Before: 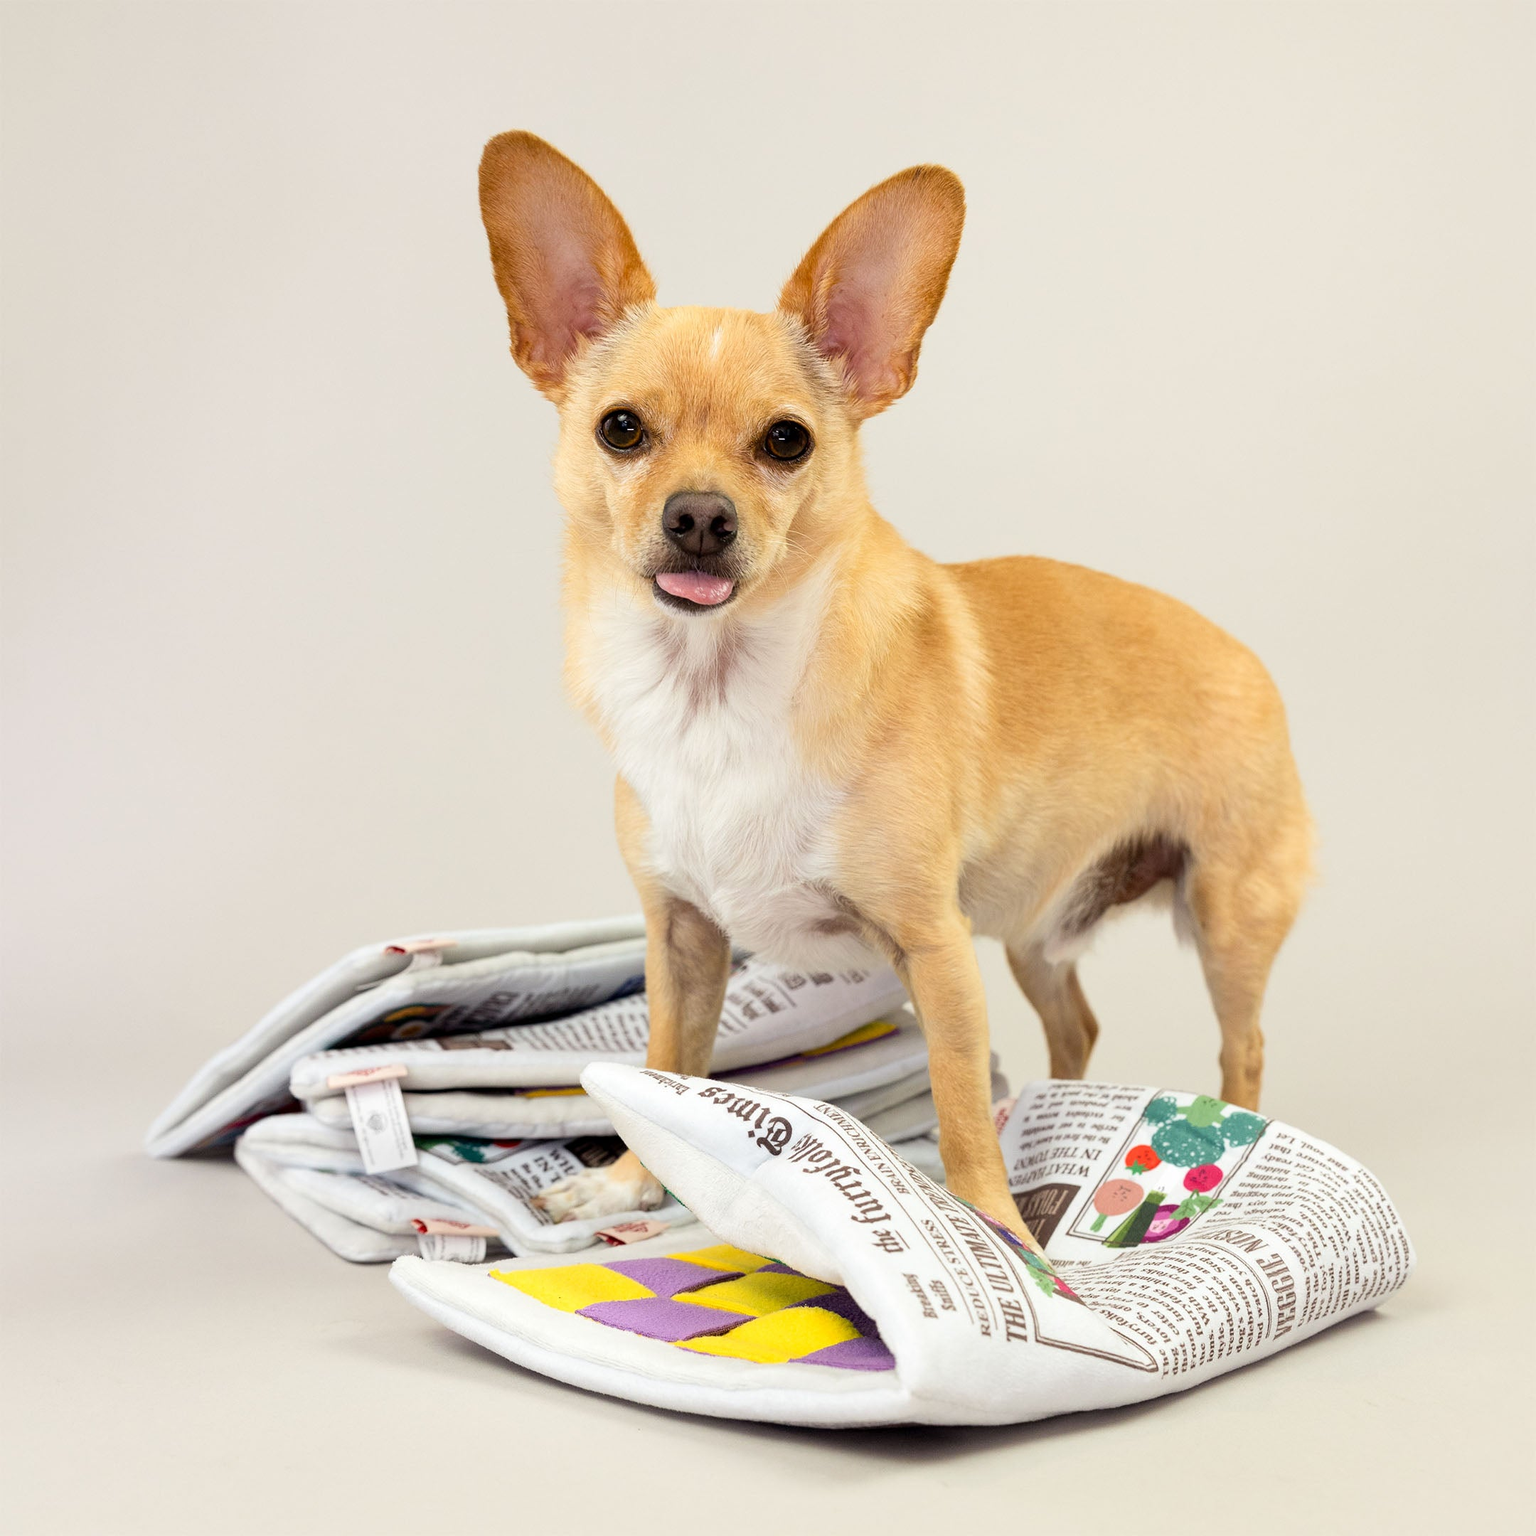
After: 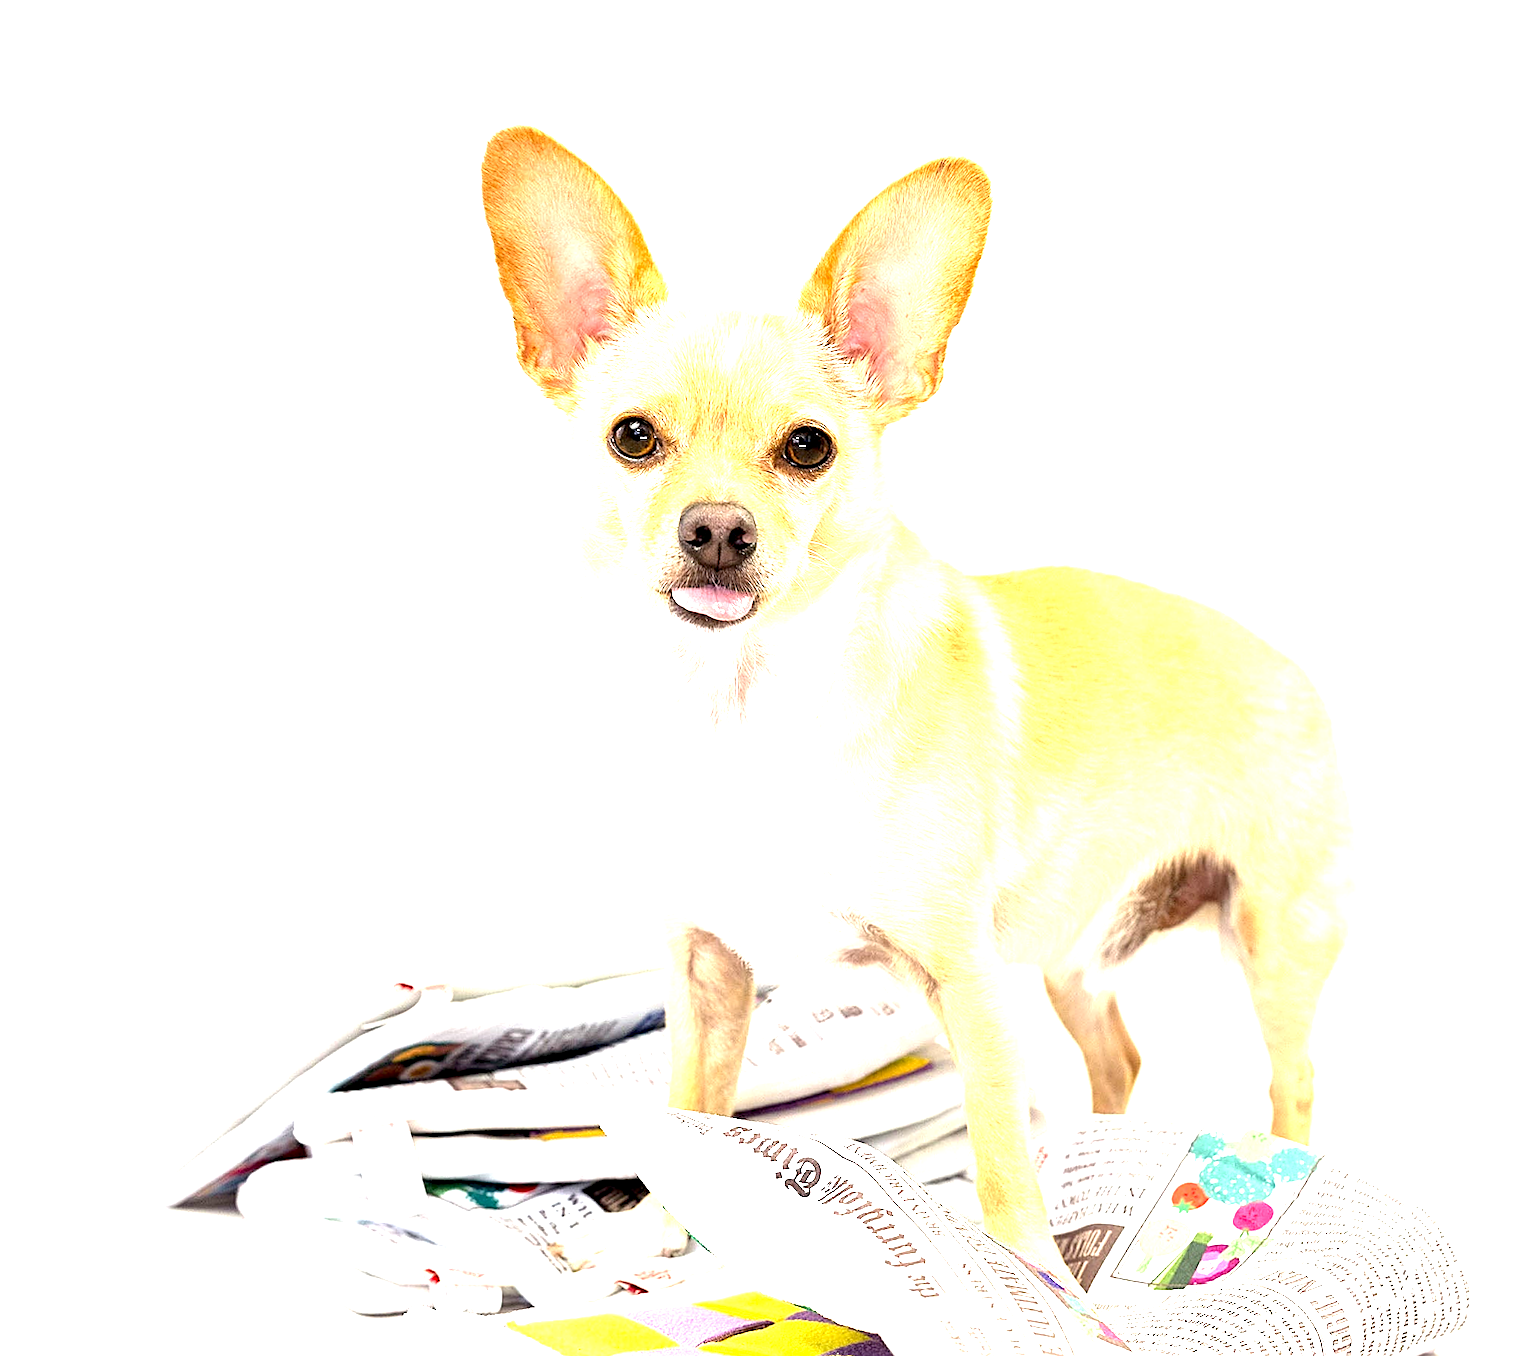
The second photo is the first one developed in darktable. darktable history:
rotate and perspective: rotation -0.45°, automatic cropping original format, crop left 0.008, crop right 0.992, crop top 0.012, crop bottom 0.988
exposure: black level correction 0.001, exposure 1.84 EV, compensate highlight preservation false
sharpen: amount 0.75
crop and rotate: angle 0.2°, left 0.275%, right 3.127%, bottom 14.18%
